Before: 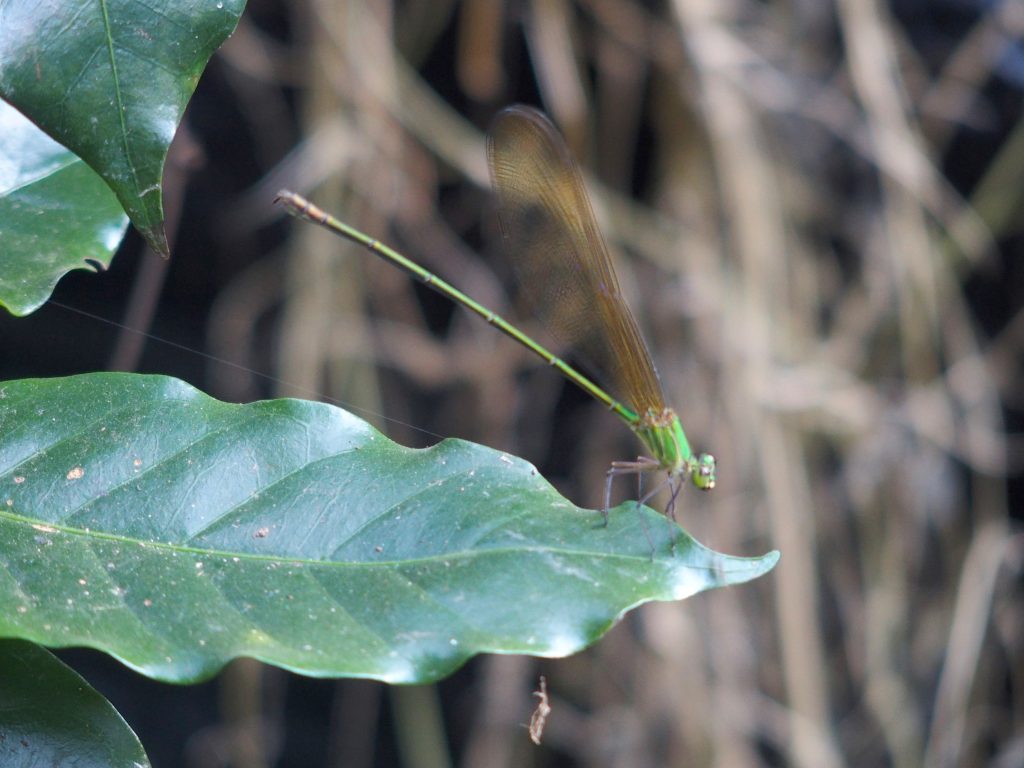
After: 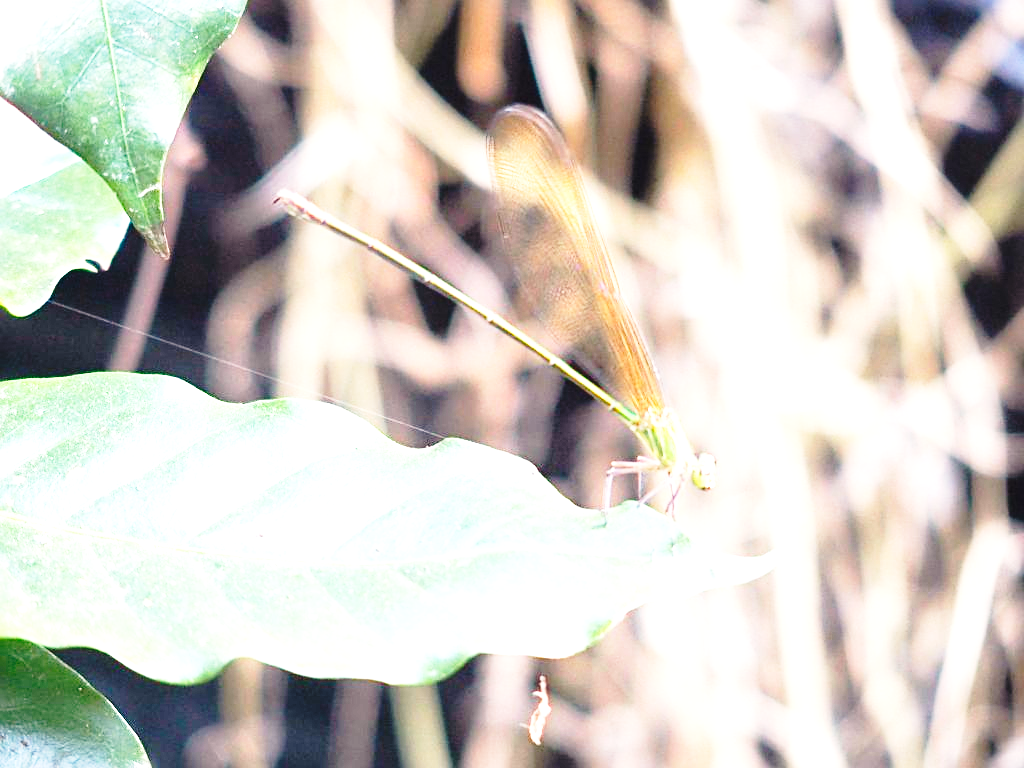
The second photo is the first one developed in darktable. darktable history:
exposure: black level correction 0, exposure 1.9 EV, compensate highlight preservation false
white balance: red 1.127, blue 0.943
base curve: curves: ch0 [(0, 0) (0.04, 0.03) (0.133, 0.232) (0.448, 0.748) (0.843, 0.968) (1, 1)], preserve colors none
sharpen: radius 2.529, amount 0.323
